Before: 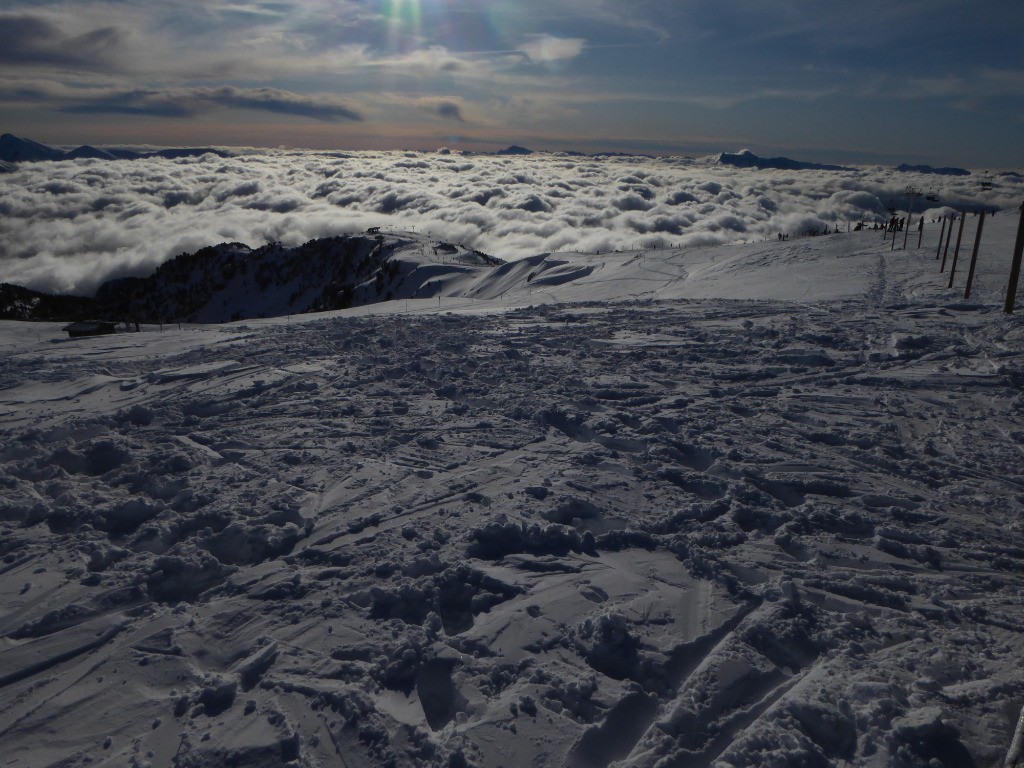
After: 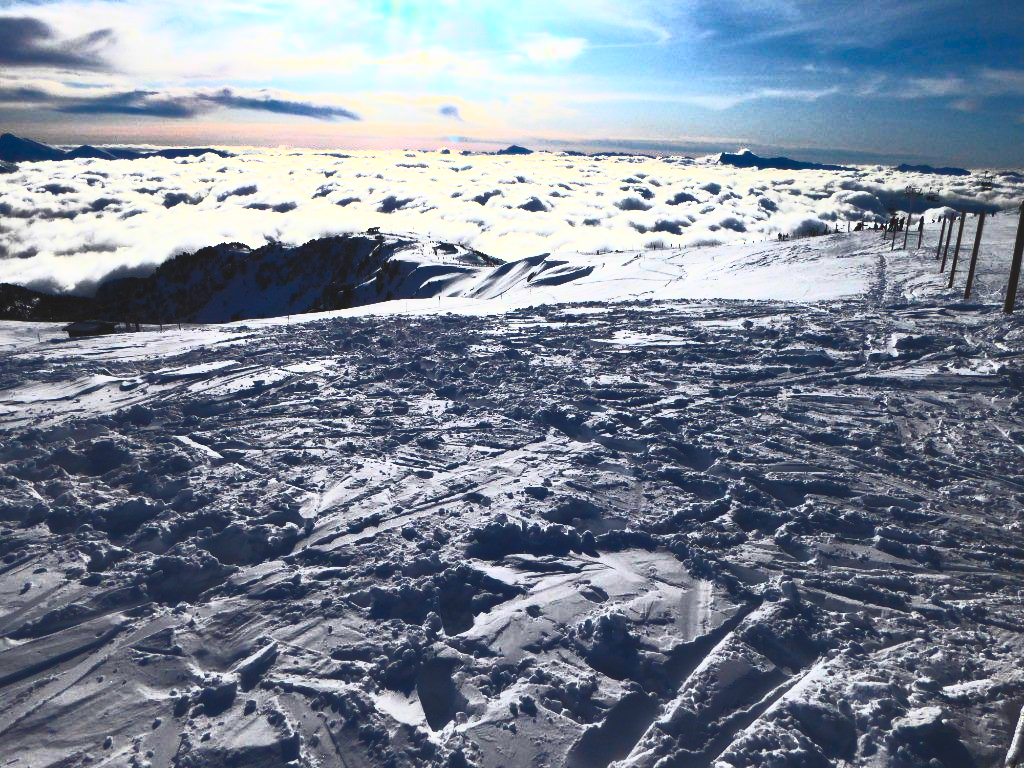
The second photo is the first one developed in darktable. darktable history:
contrast brightness saturation: contrast 0.994, brightness 0.997, saturation 0.997
base curve: curves: ch0 [(0, 0) (0.028, 0.03) (0.121, 0.232) (0.46, 0.748) (0.859, 0.968) (1, 1)]
